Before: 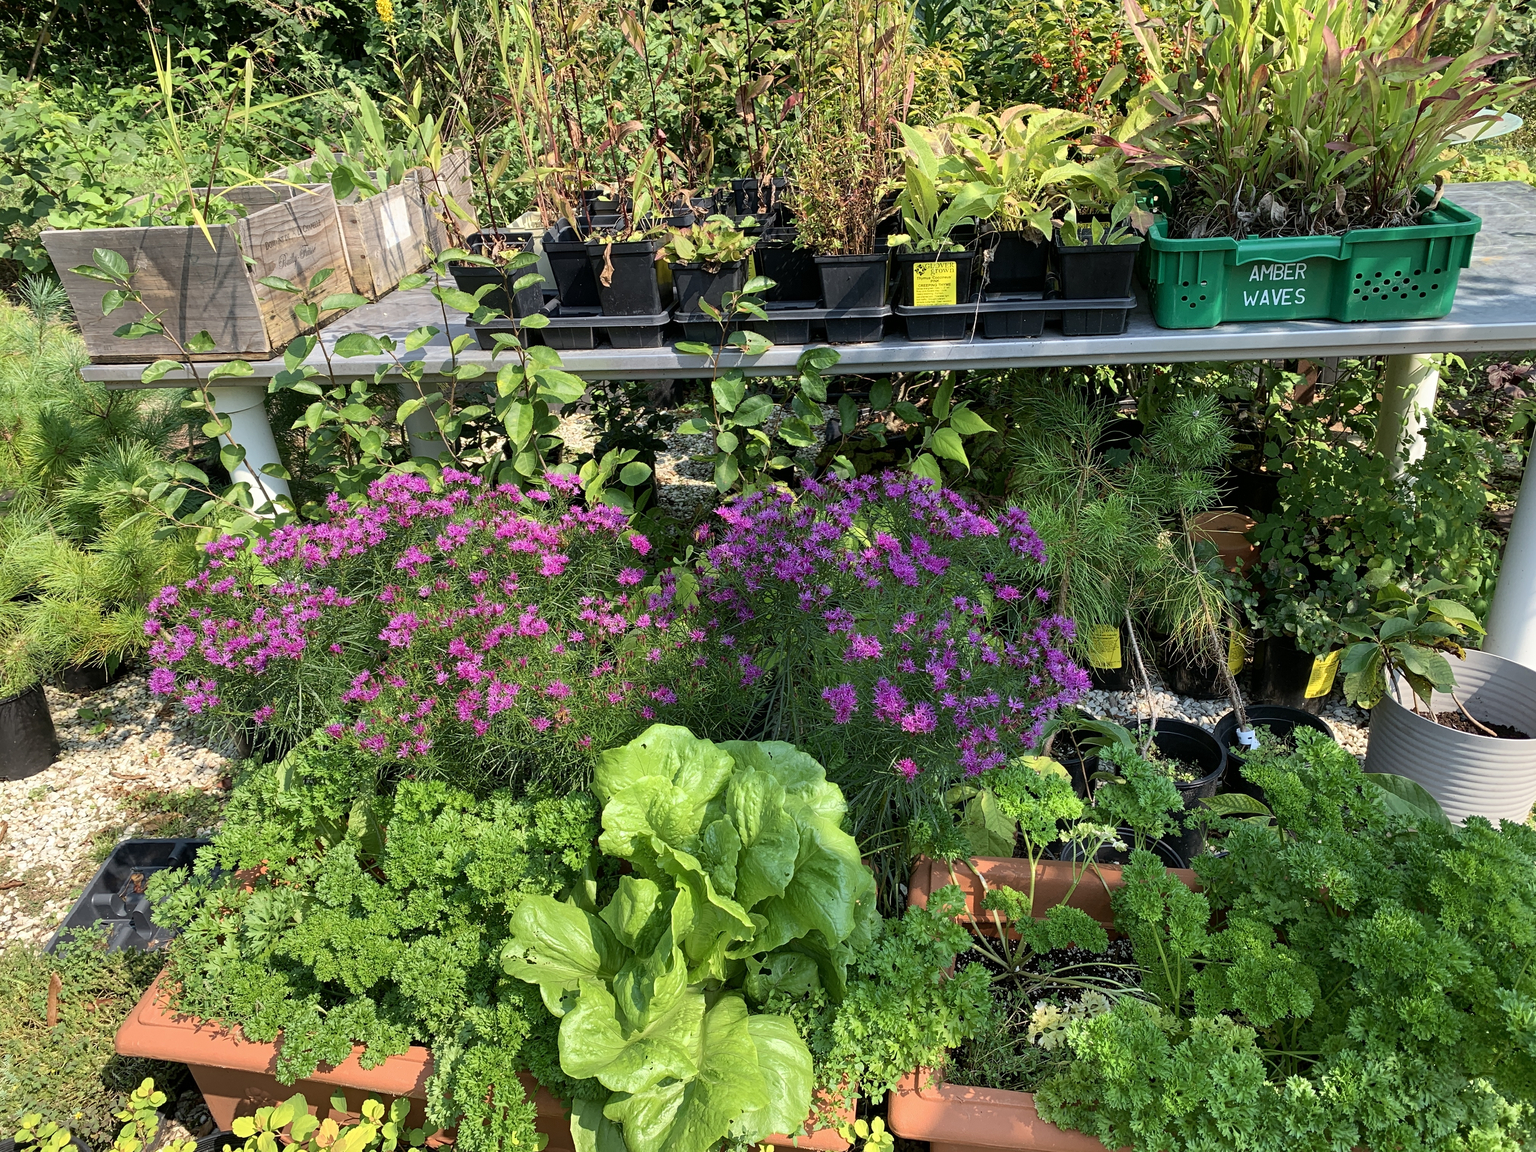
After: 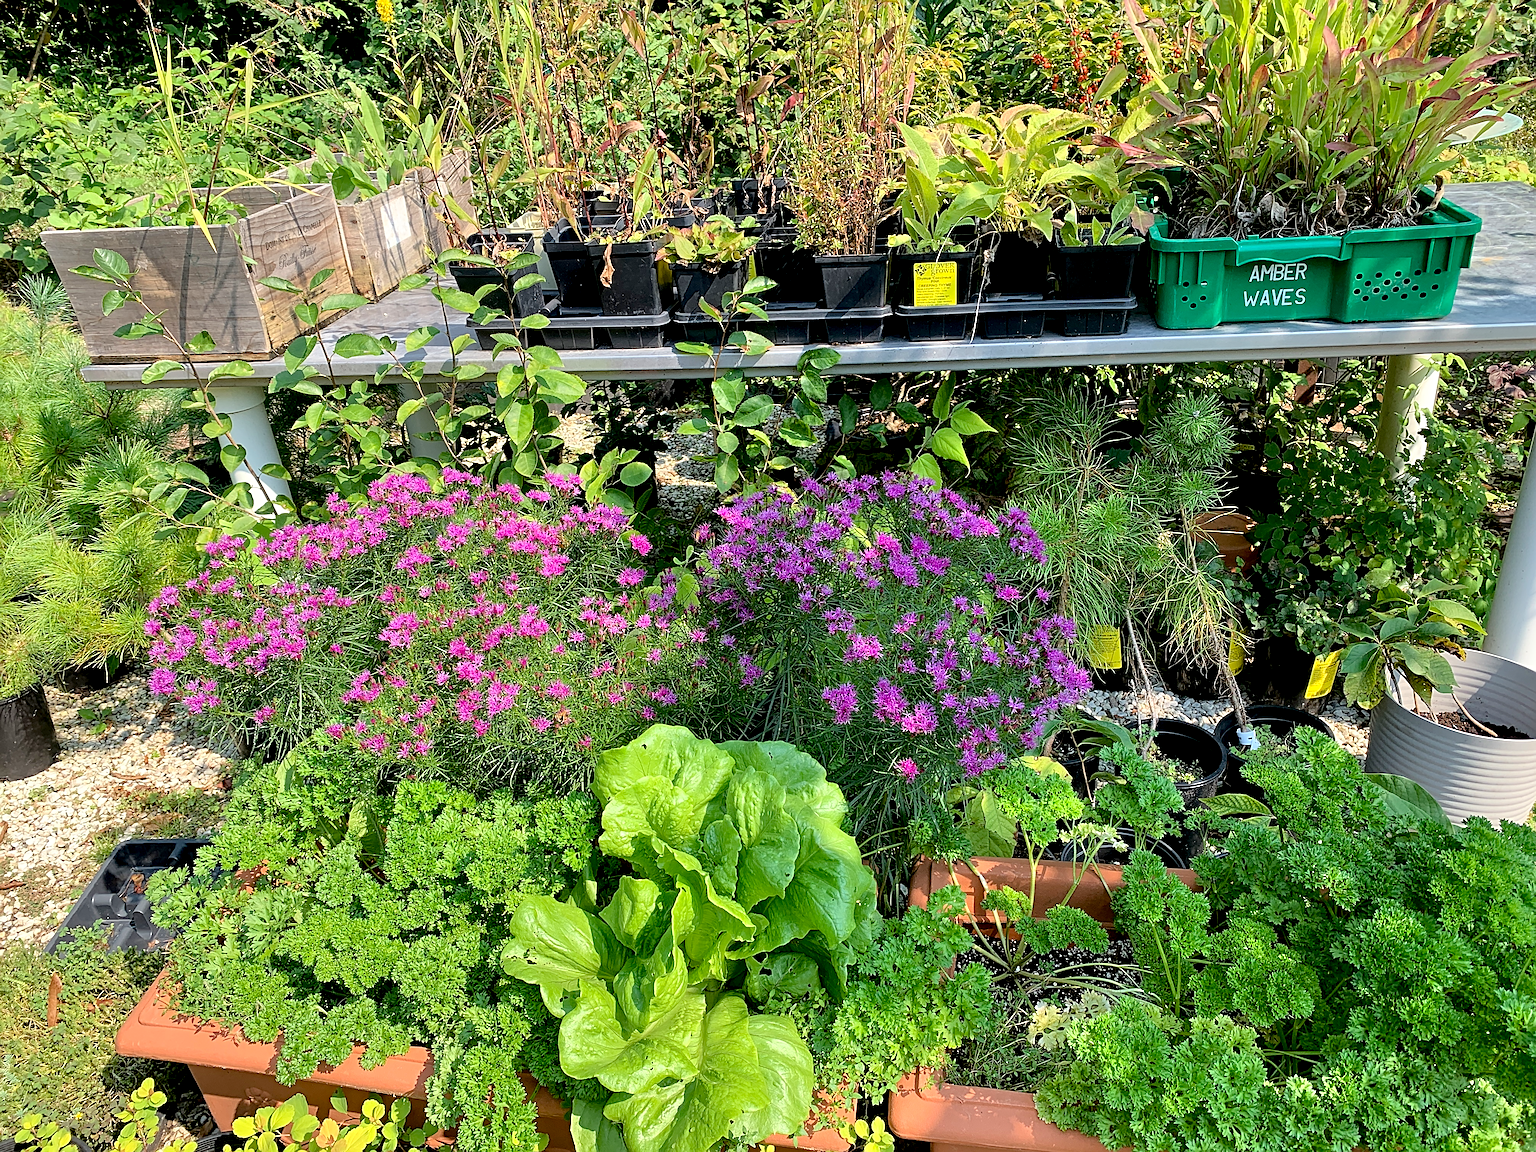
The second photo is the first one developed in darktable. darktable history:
exposure: black level correction 0.009, exposure 0.014 EV, compensate highlight preservation false
tone equalizer: -8 EV 0.001 EV, -7 EV -0.004 EV, -6 EV 0.009 EV, -5 EV 0.032 EV, -4 EV 0.276 EV, -3 EV 0.644 EV, -2 EV 0.584 EV, -1 EV 0.187 EV, +0 EV 0.024 EV
sharpen: radius 2.584, amount 0.688
